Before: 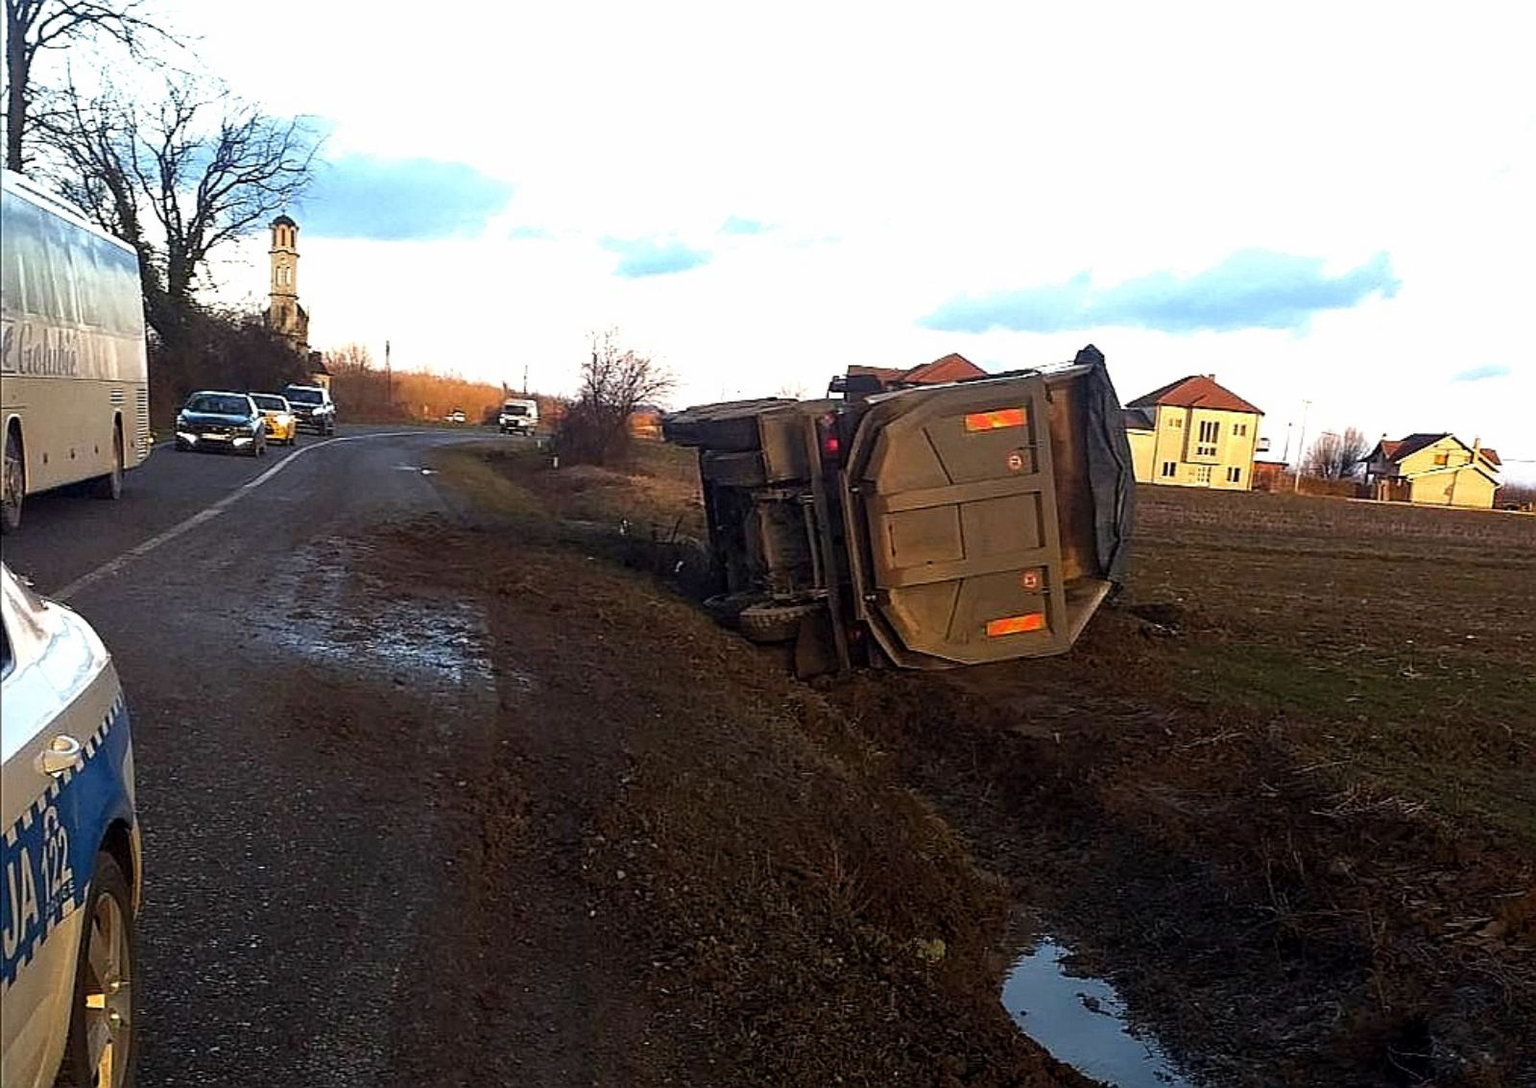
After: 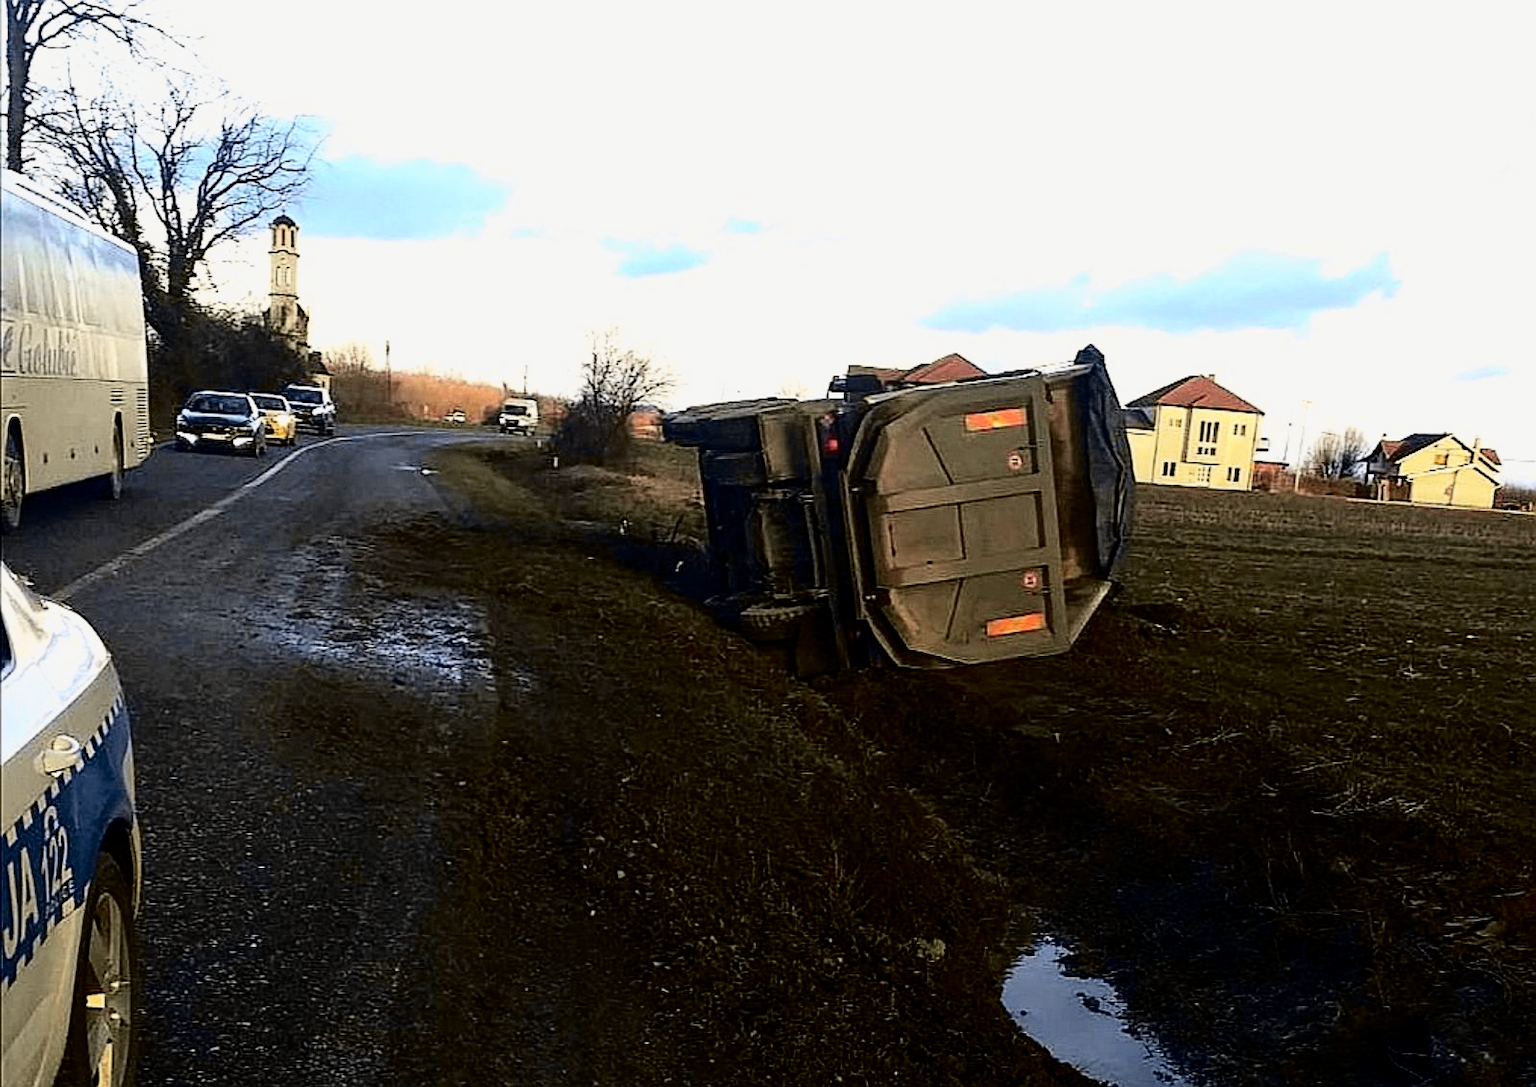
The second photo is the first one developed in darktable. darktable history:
tone curve: curves: ch0 [(0.017, 0) (0.122, 0.046) (0.295, 0.297) (0.449, 0.505) (0.559, 0.629) (0.729, 0.796) (0.879, 0.898) (1, 0.97)]; ch1 [(0, 0) (0.393, 0.4) (0.447, 0.447) (0.485, 0.497) (0.522, 0.503) (0.539, 0.52) (0.606, 0.6) (0.696, 0.679) (1, 1)]; ch2 [(0, 0) (0.369, 0.388) (0.449, 0.431) (0.499, 0.501) (0.516, 0.536) (0.604, 0.599) (0.741, 0.763) (1, 1)], color space Lab, independent channels, preserve colors none
contrast brightness saturation: contrast 0.11, saturation -0.17
